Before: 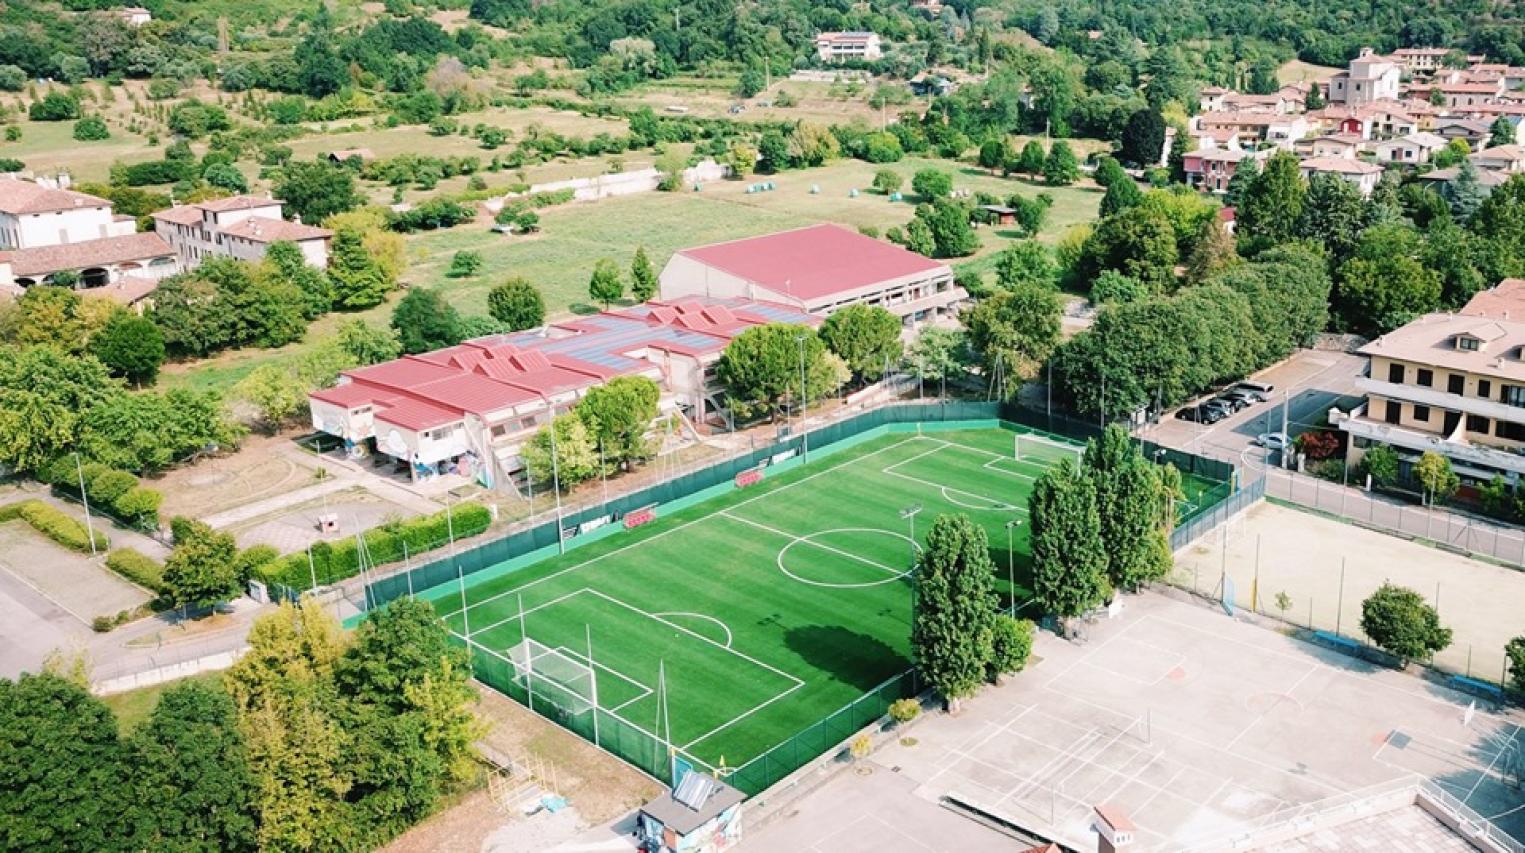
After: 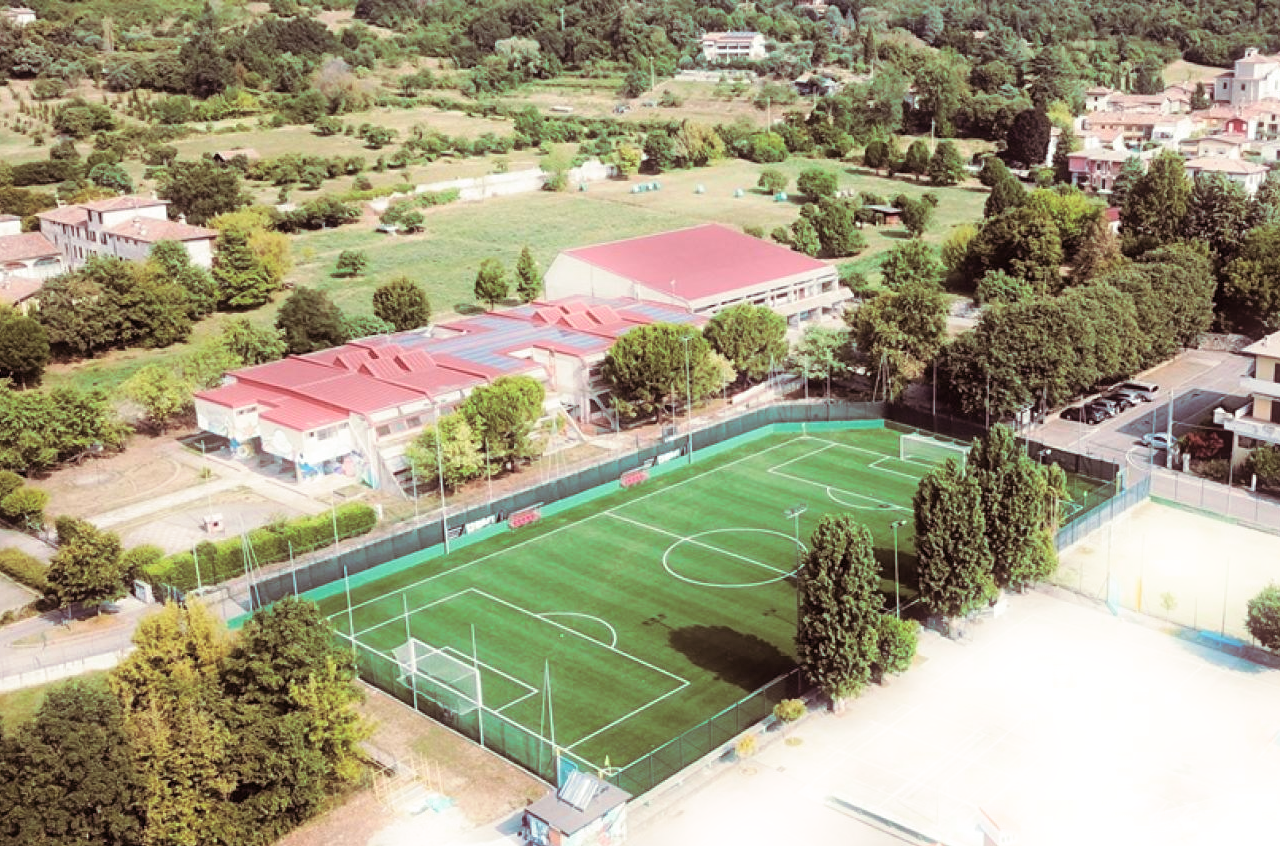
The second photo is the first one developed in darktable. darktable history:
crop: left 7.598%, right 7.873%
bloom: size 5%, threshold 95%, strength 15%
tone equalizer: on, module defaults
split-toning: on, module defaults
